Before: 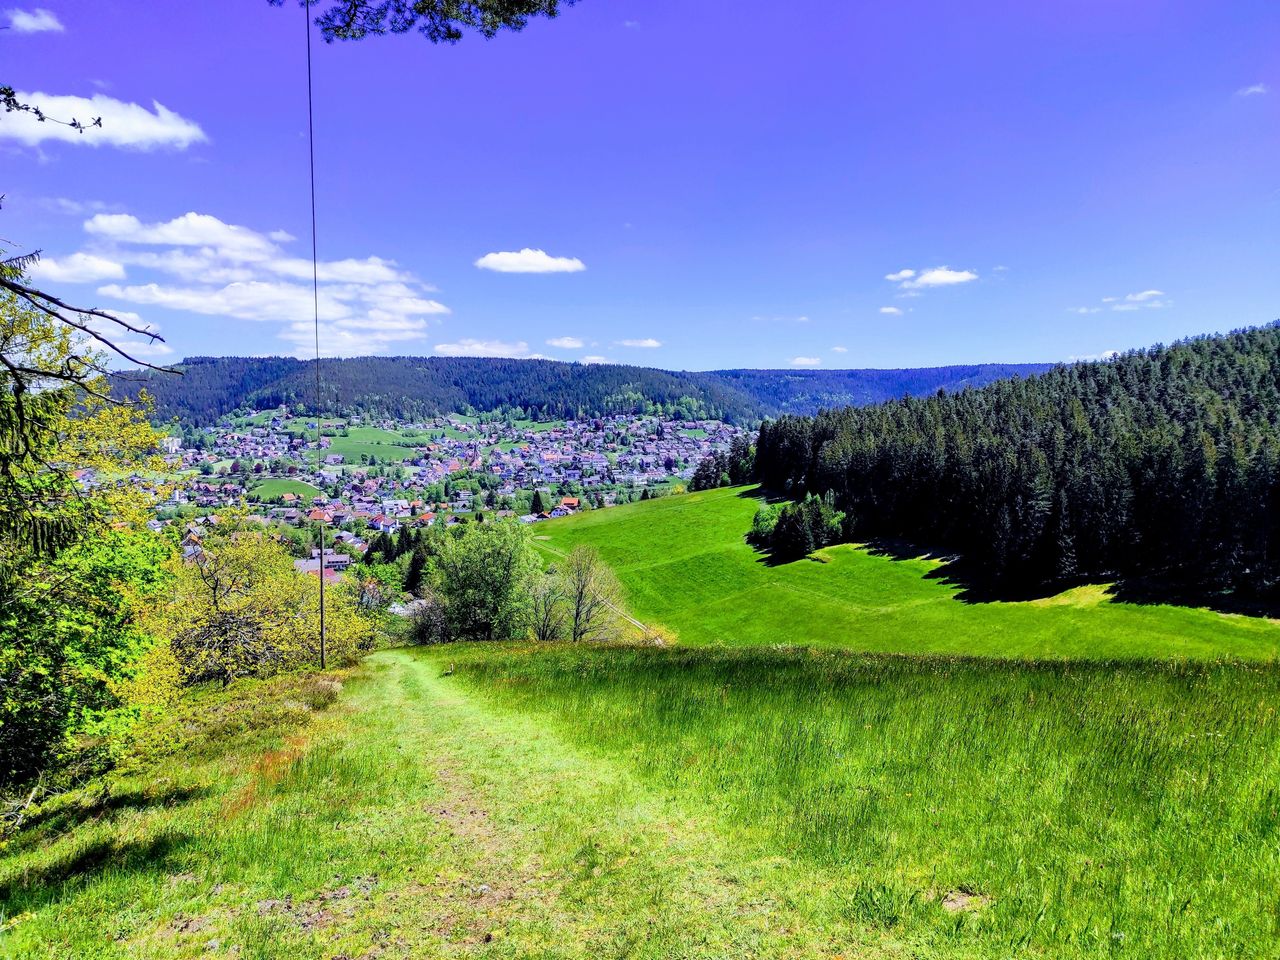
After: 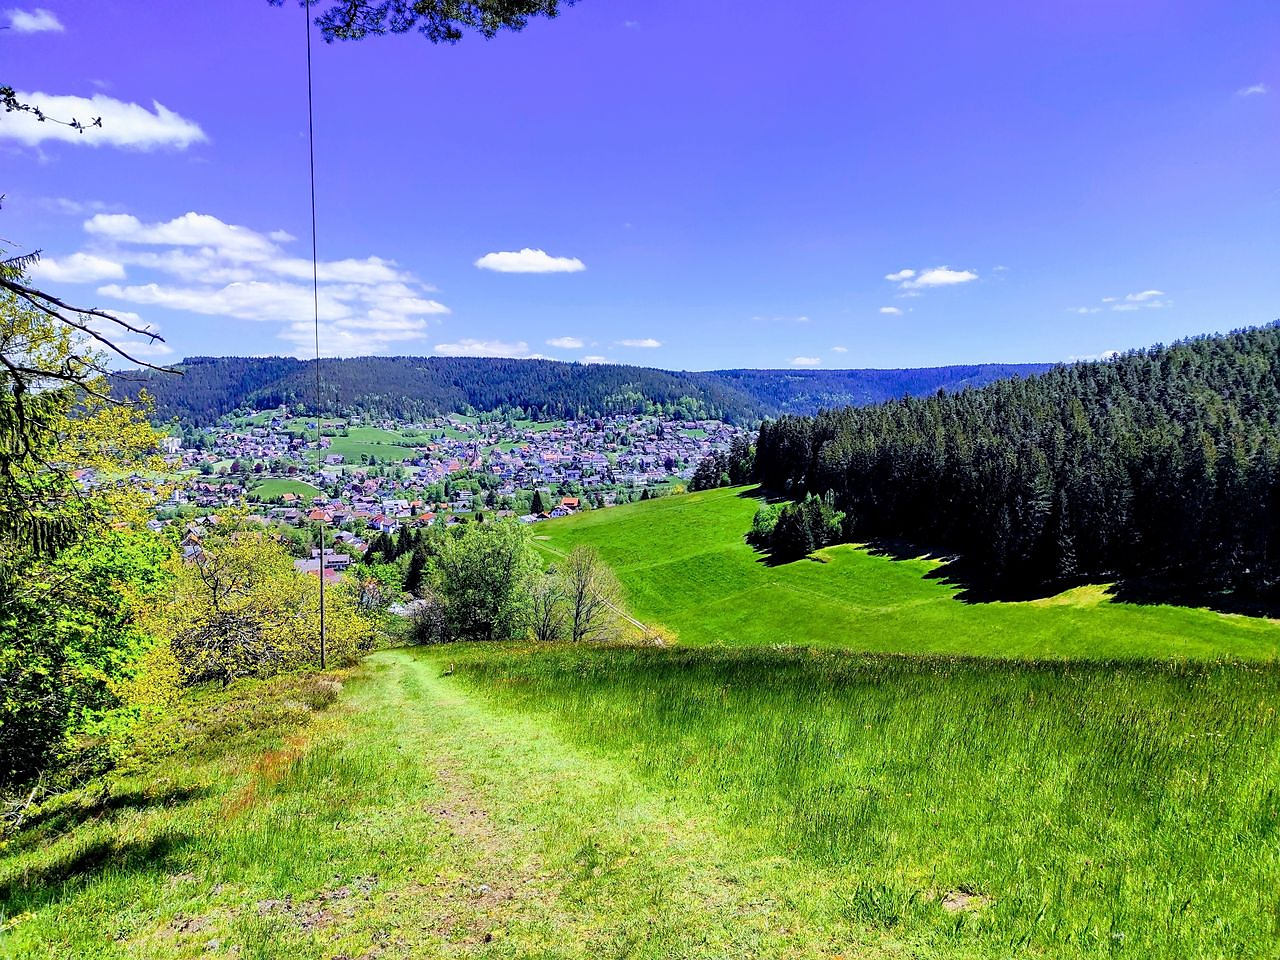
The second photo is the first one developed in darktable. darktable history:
sharpen: radius 0.972, amount 0.614
